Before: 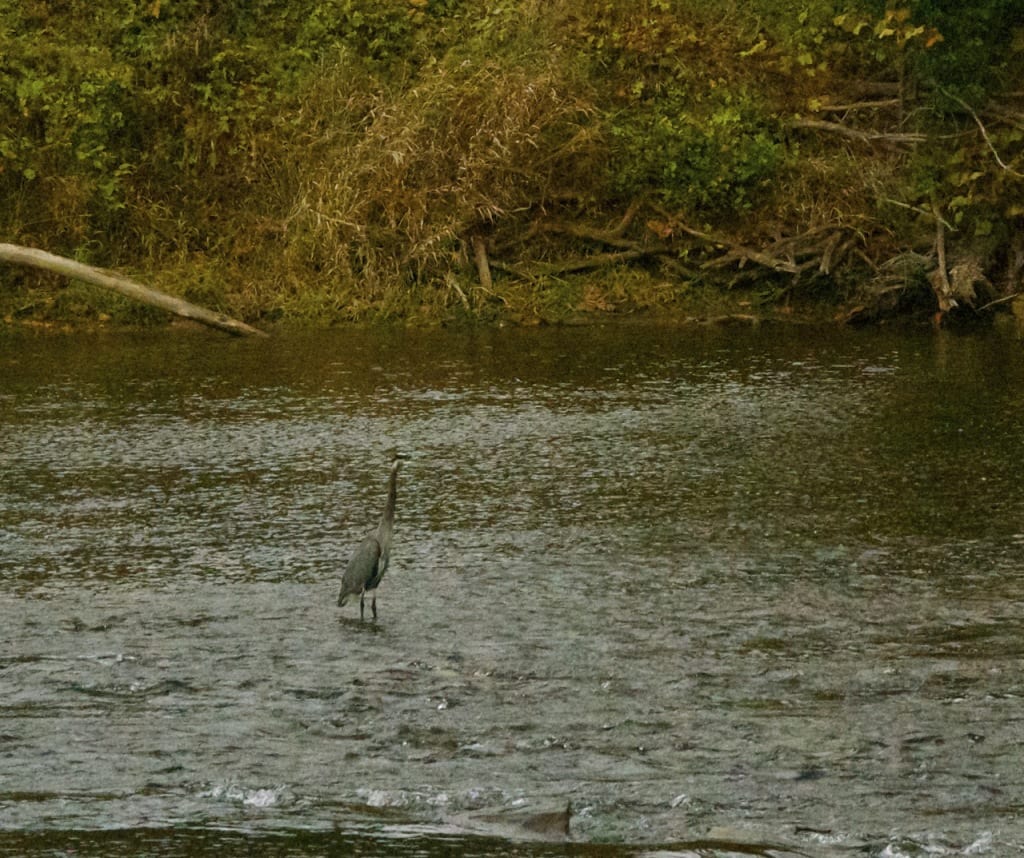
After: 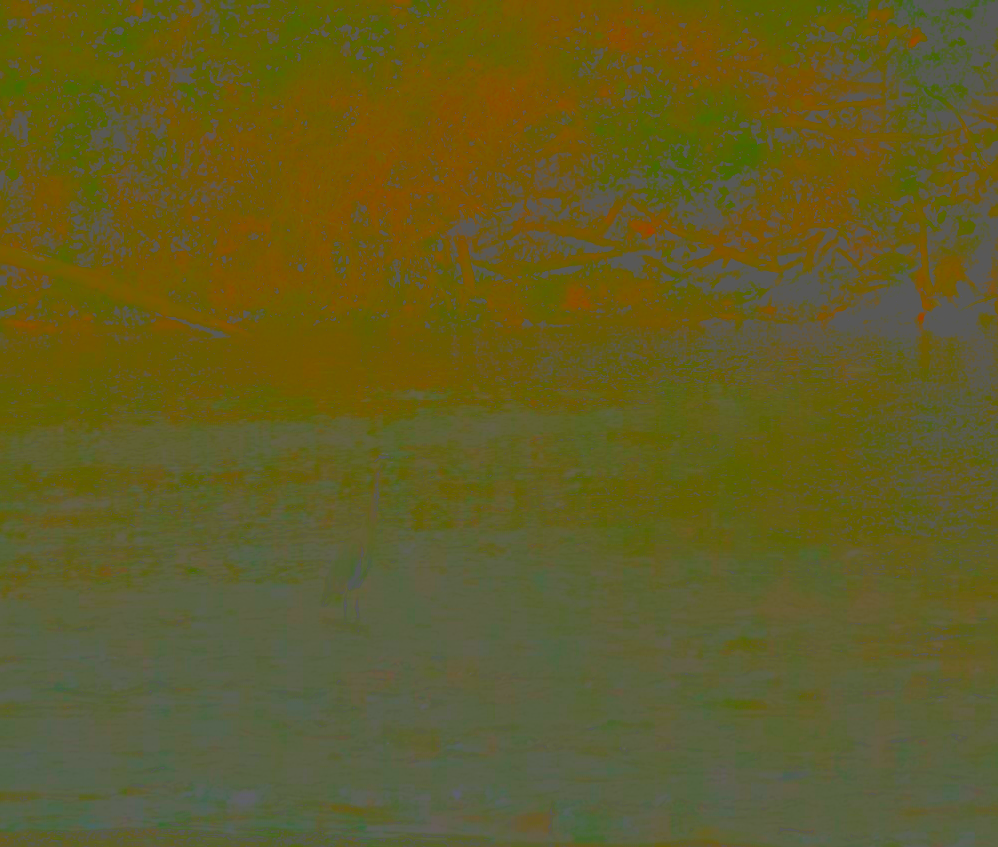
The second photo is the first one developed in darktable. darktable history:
filmic rgb: black relative exposure -5.03 EV, white relative exposure 3.99 EV, hardness 2.9, contrast 1.492, color science v6 (2022)
exposure: black level correction 0, exposure 1.2 EV, compensate exposure bias true, compensate highlight preservation false
sharpen: on, module defaults
crop and rotate: left 1.738%, right 0.74%, bottom 1.214%
contrast brightness saturation: contrast -0.973, brightness -0.178, saturation 0.738
local contrast: on, module defaults
